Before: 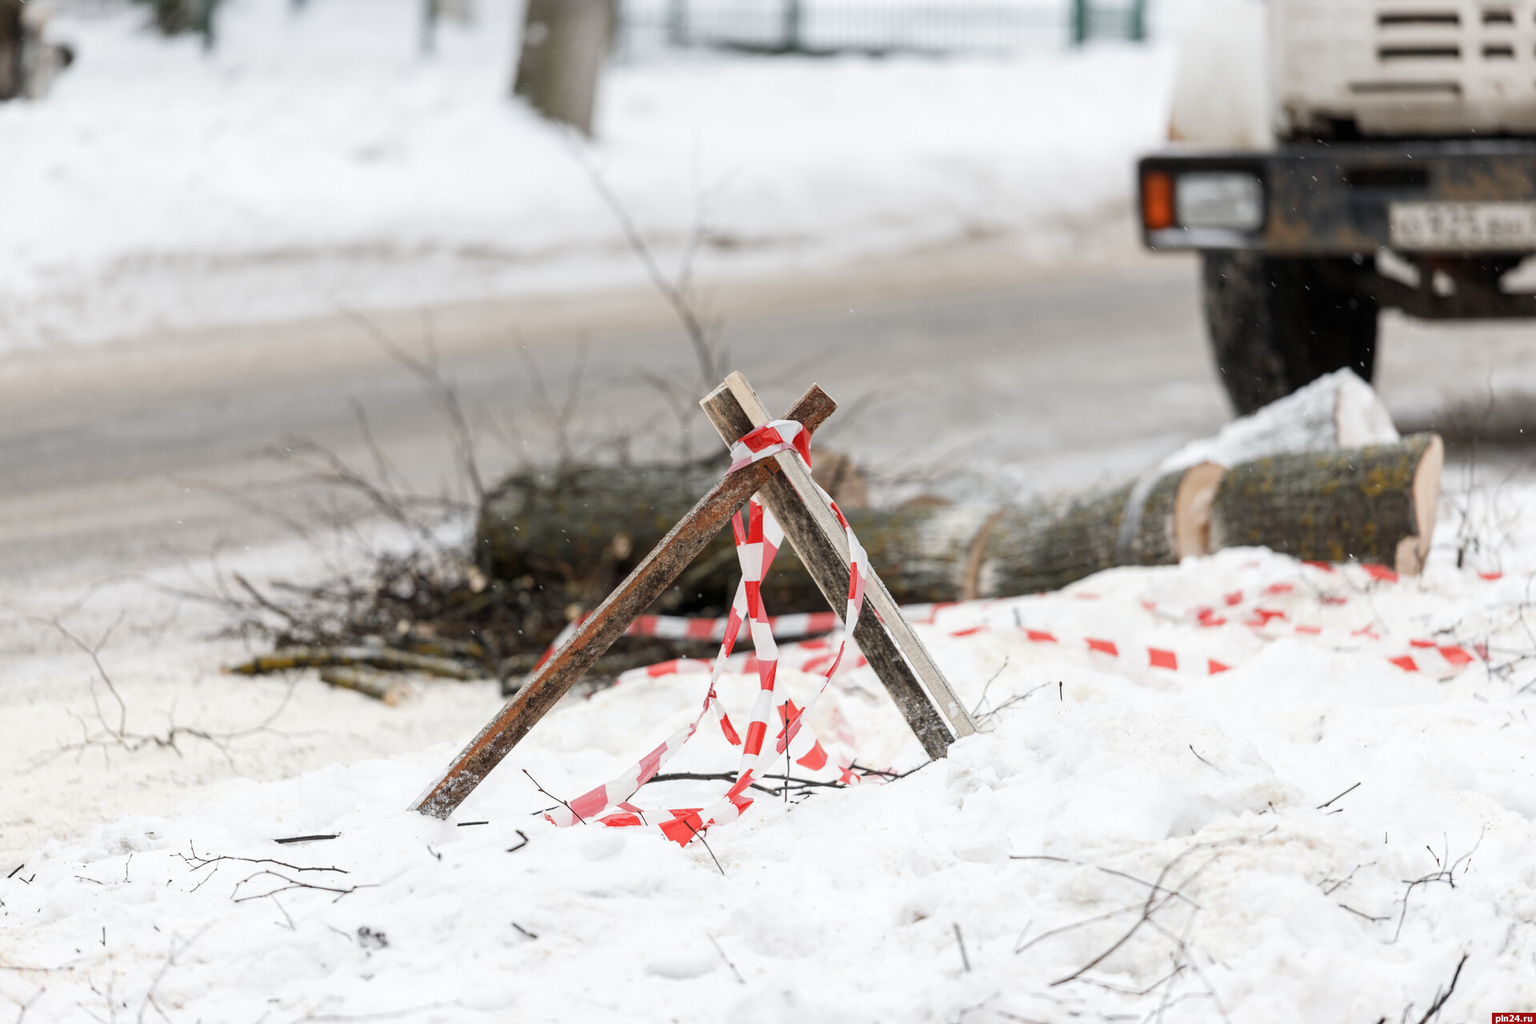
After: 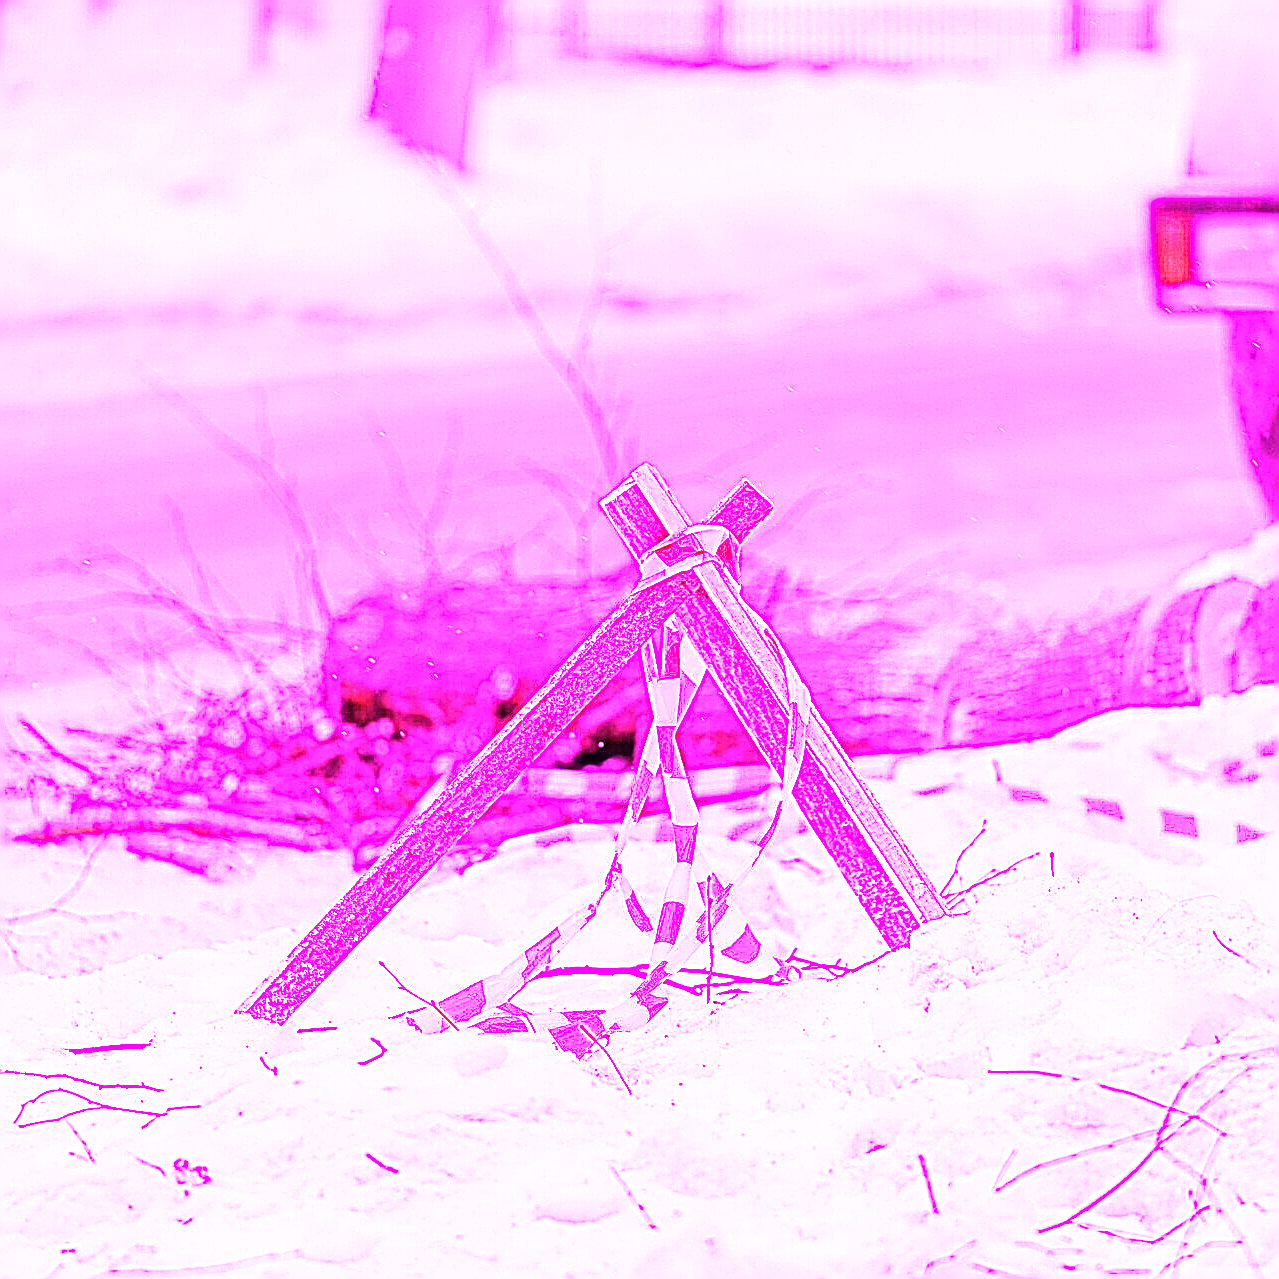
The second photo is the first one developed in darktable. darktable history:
crop and rotate: left 14.292%, right 19.041%
white balance: red 8, blue 8
sharpen: on, module defaults
